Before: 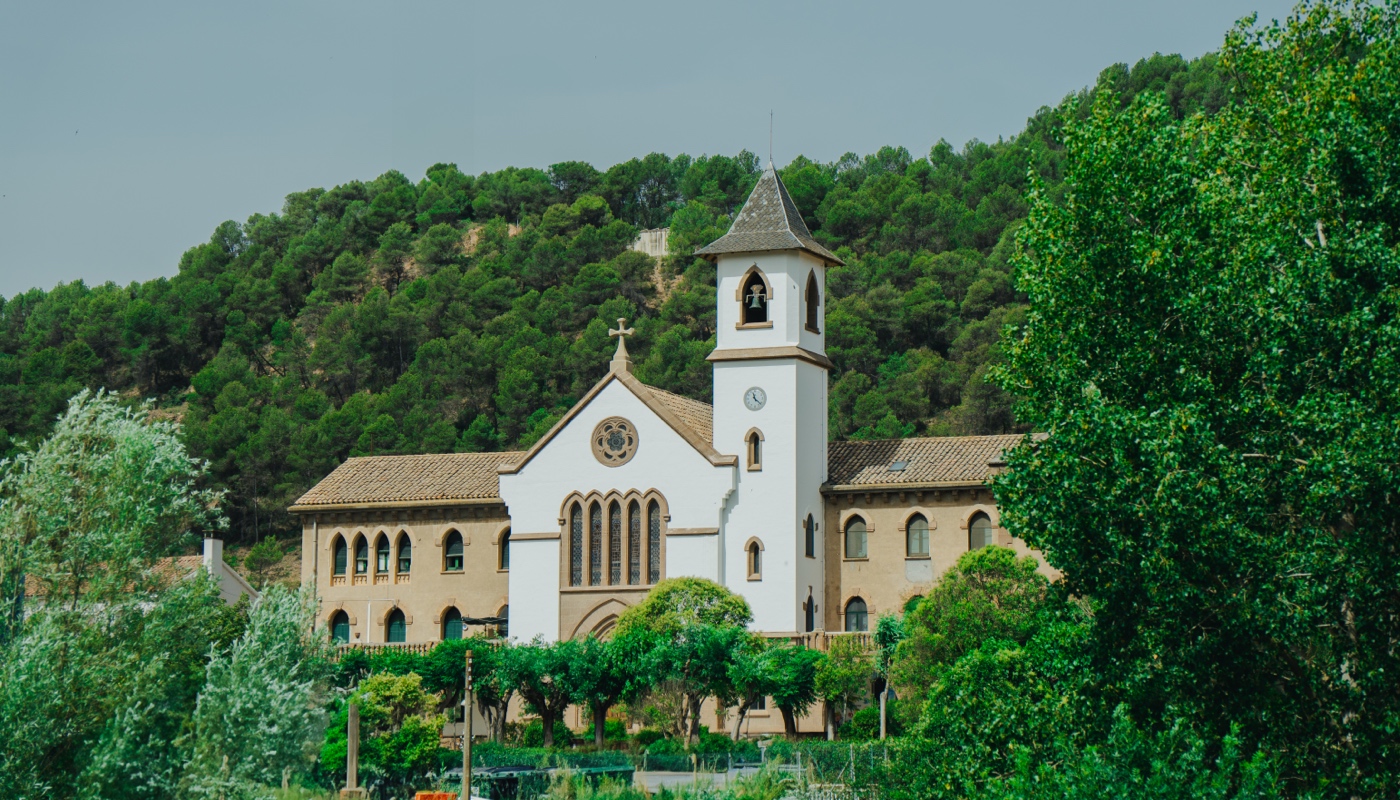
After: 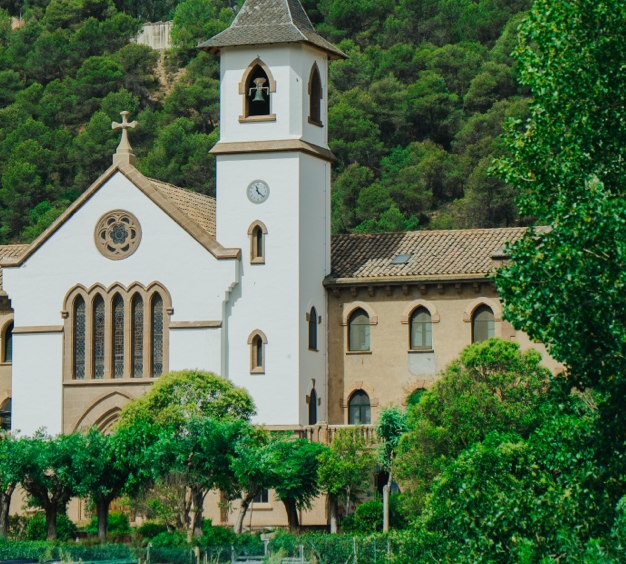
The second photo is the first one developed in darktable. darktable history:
crop: left 35.53%, top 25.931%, right 19.725%, bottom 3.451%
